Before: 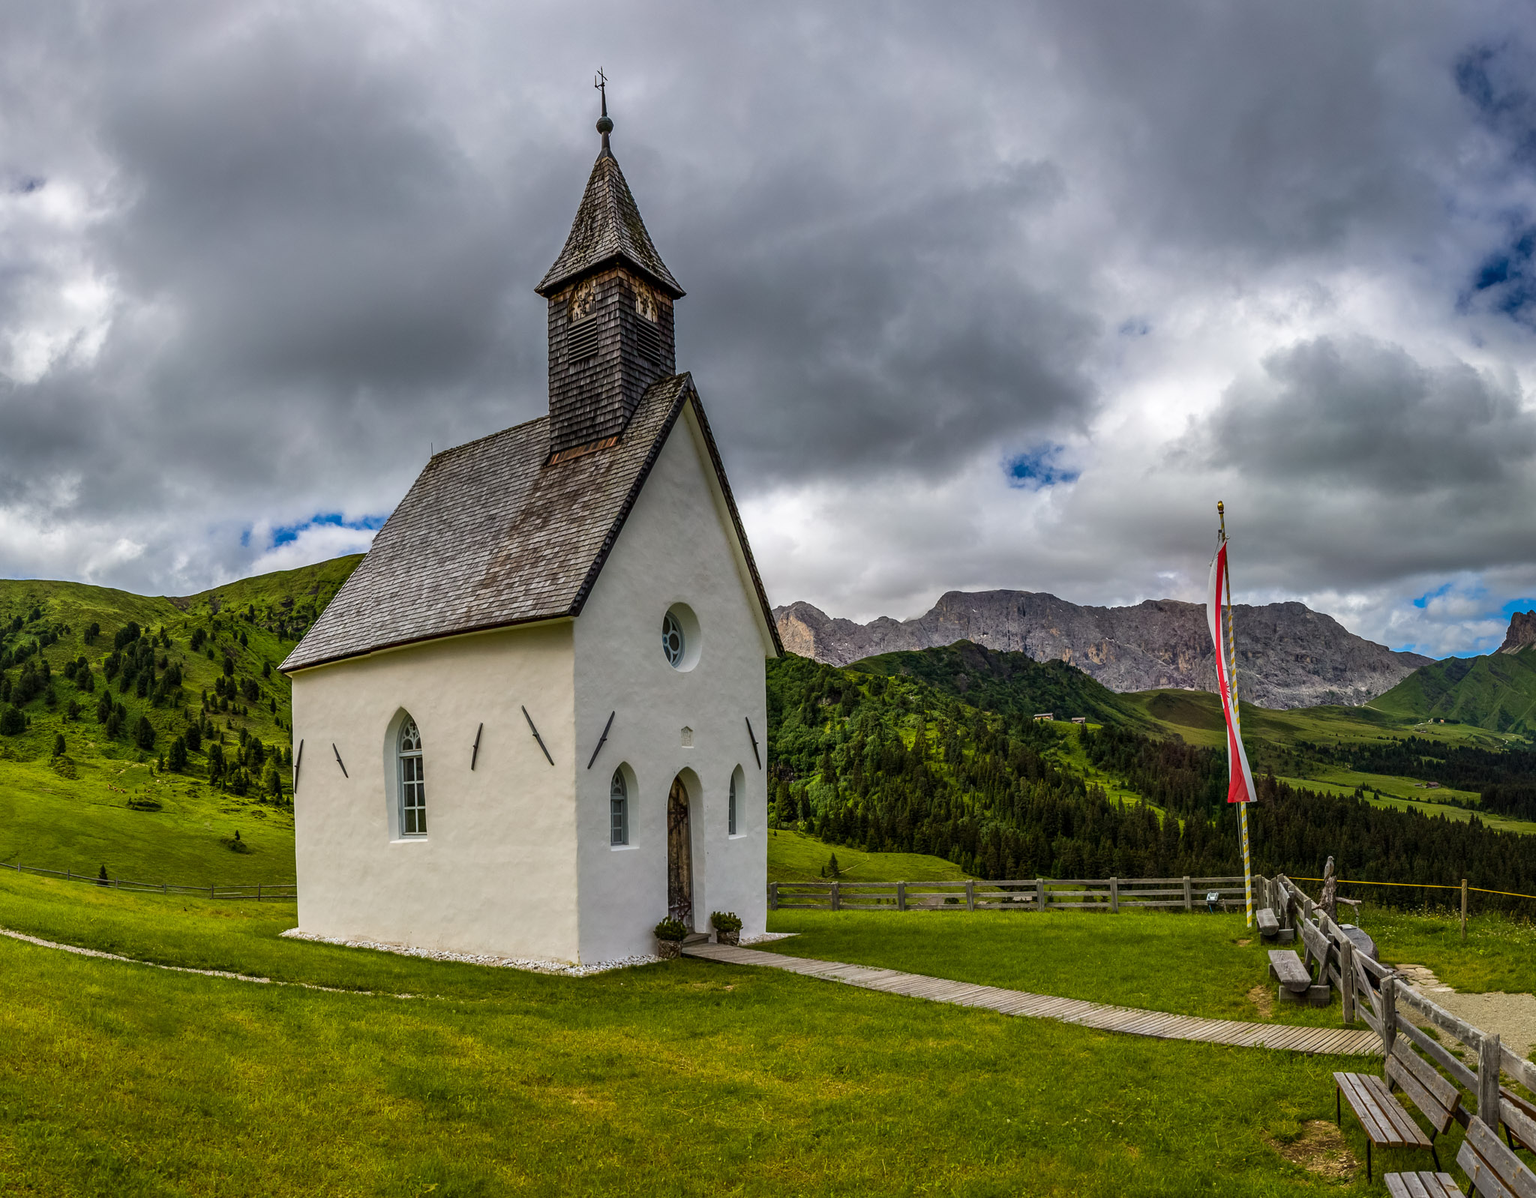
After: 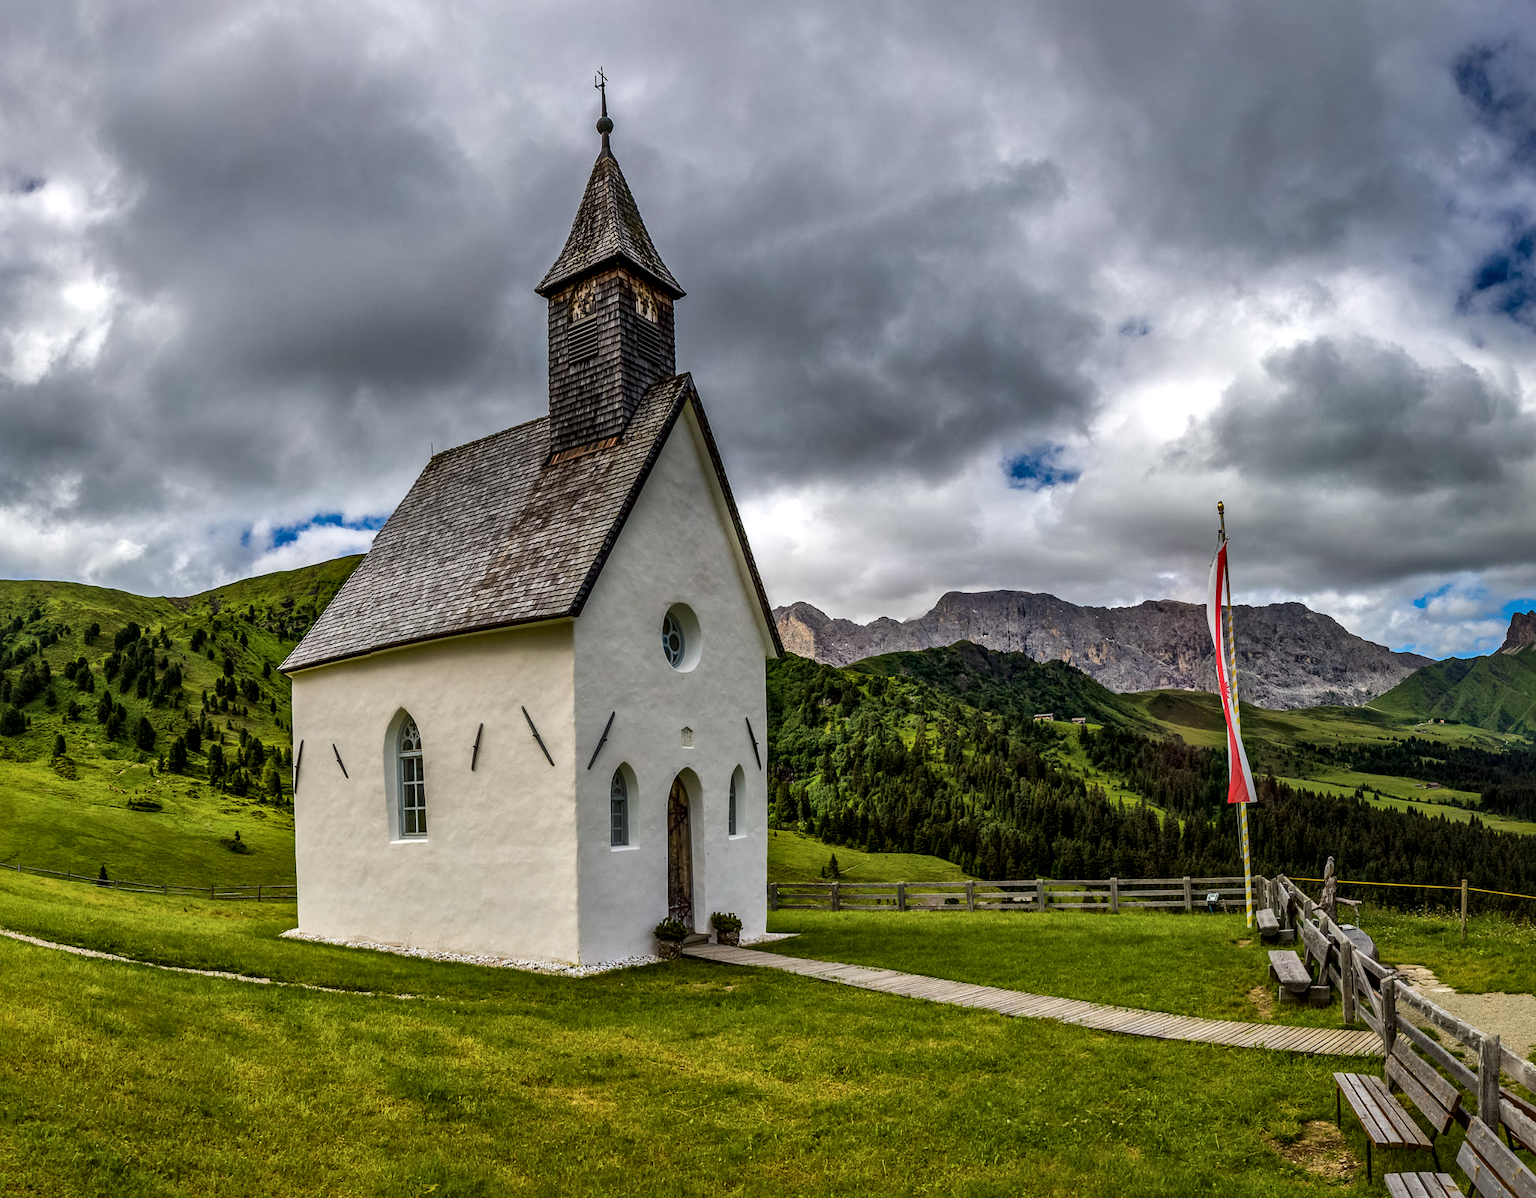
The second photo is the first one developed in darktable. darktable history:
local contrast: mode bilateral grid, contrast 21, coarseness 51, detail 159%, midtone range 0.2
